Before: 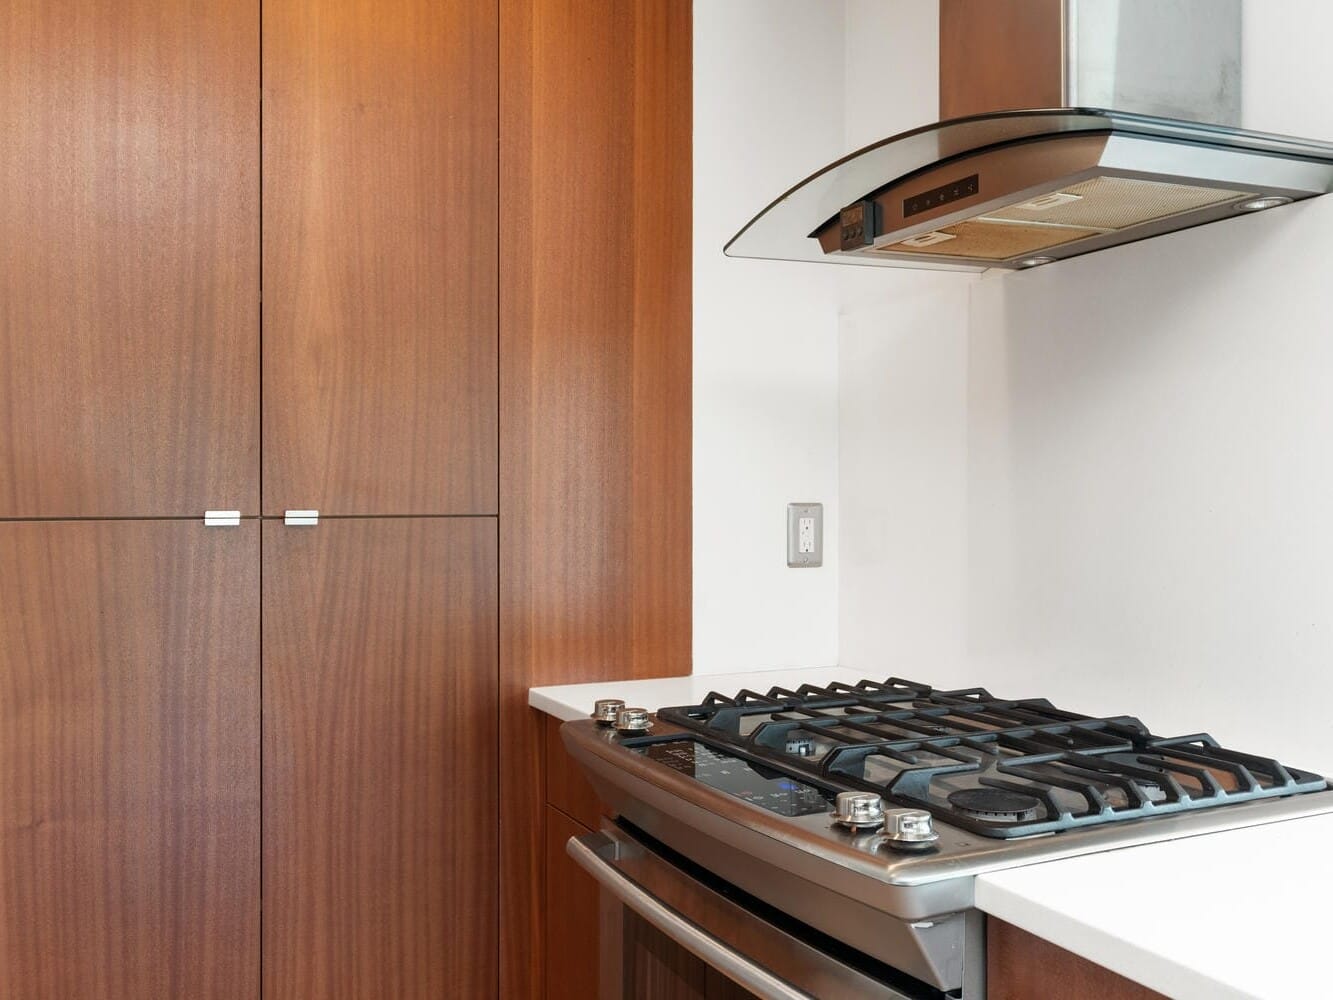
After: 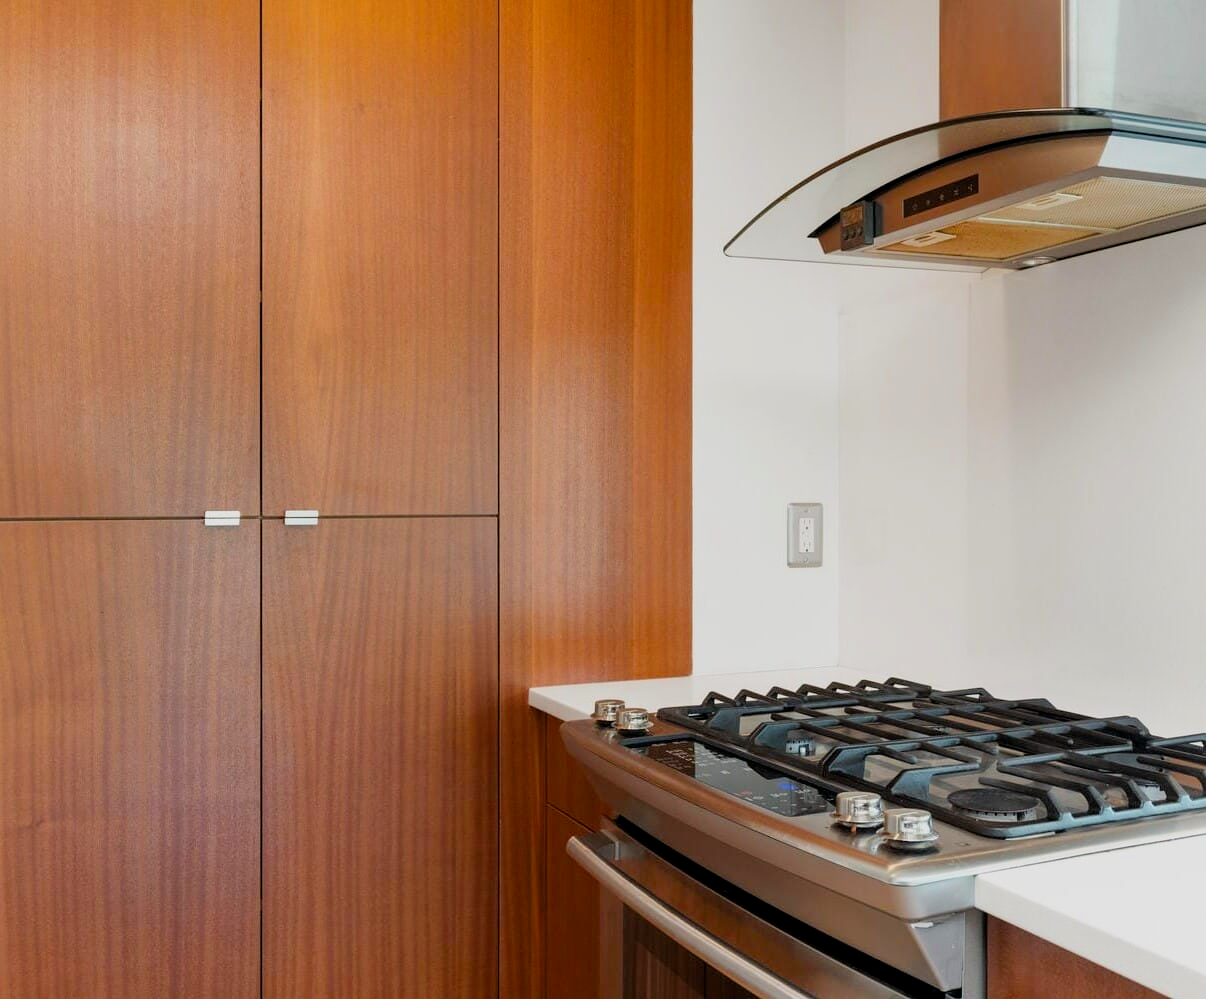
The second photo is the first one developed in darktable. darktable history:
exposure: exposure 0.203 EV, compensate highlight preservation false
color balance rgb: perceptual saturation grading › global saturation 30.168%, global vibrance 9.335%
crop: right 9.476%, bottom 0.05%
filmic rgb: middle gray luminance 18.39%, black relative exposure -9.02 EV, white relative exposure 3.72 EV, target black luminance 0%, hardness 4.85, latitude 67.35%, contrast 0.938, highlights saturation mix 21.02%, shadows ↔ highlights balance 20.93%, iterations of high-quality reconstruction 0
